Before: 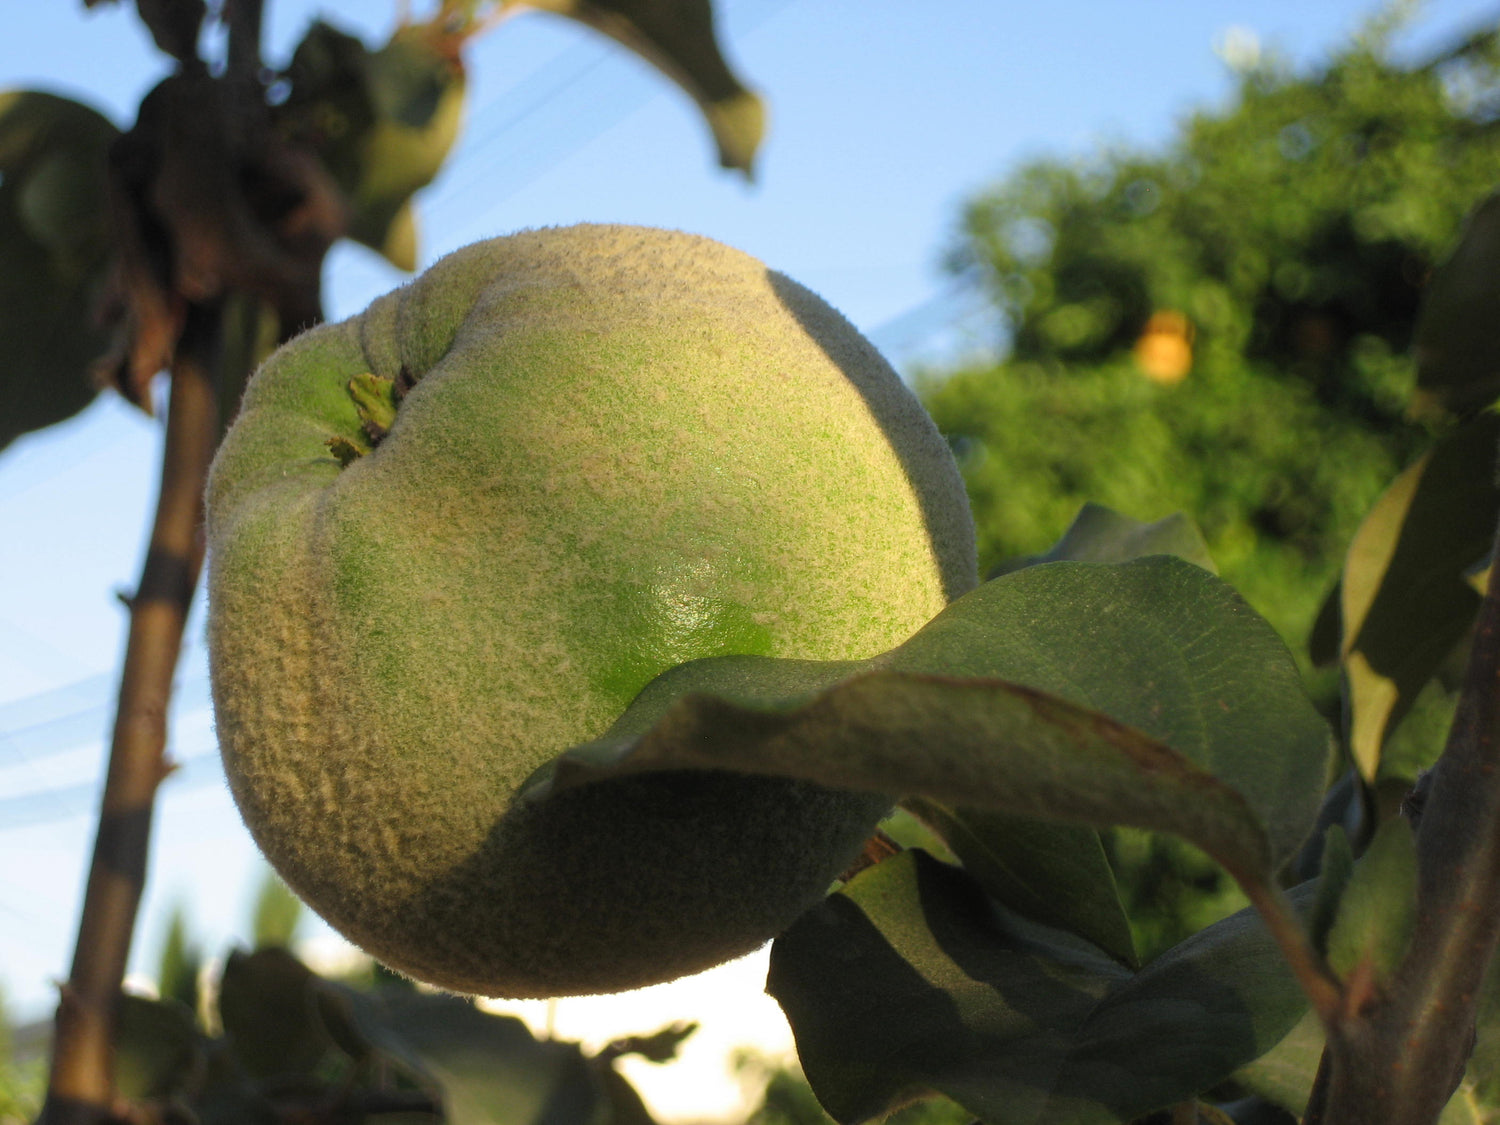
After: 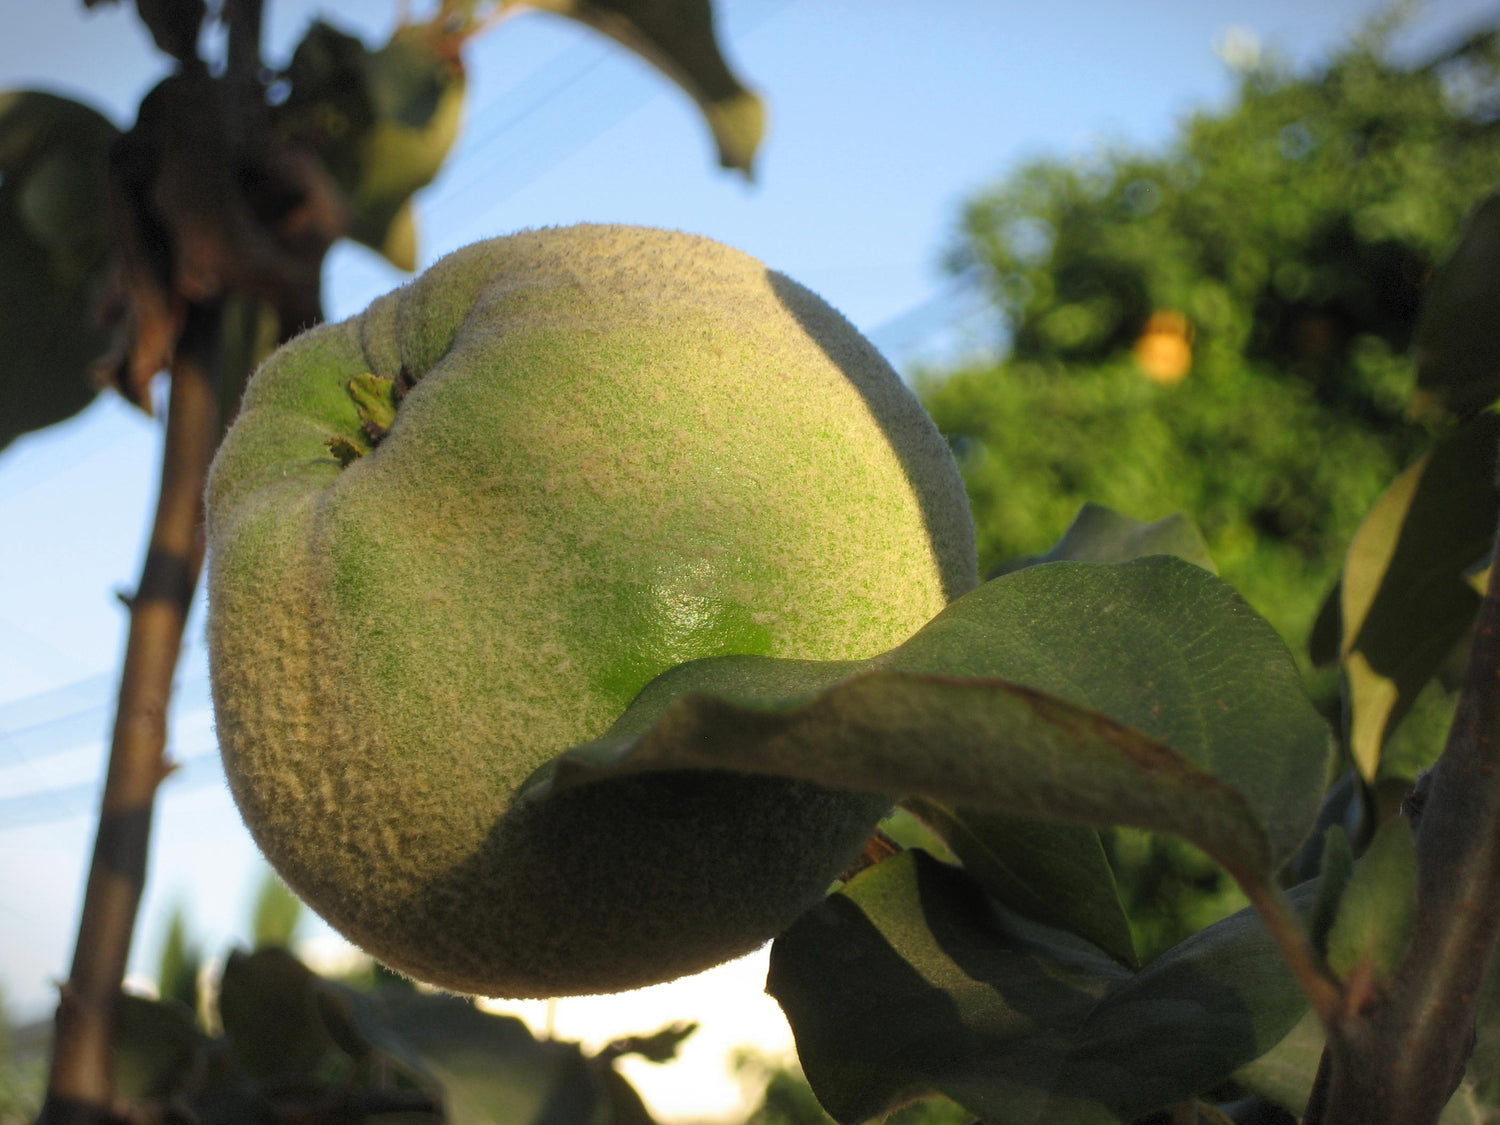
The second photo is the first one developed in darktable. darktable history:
vignetting: fall-off start 99.38%, brightness -0.408, saturation -0.298, center (0, 0.009), width/height ratio 1.321, dithering 8-bit output
